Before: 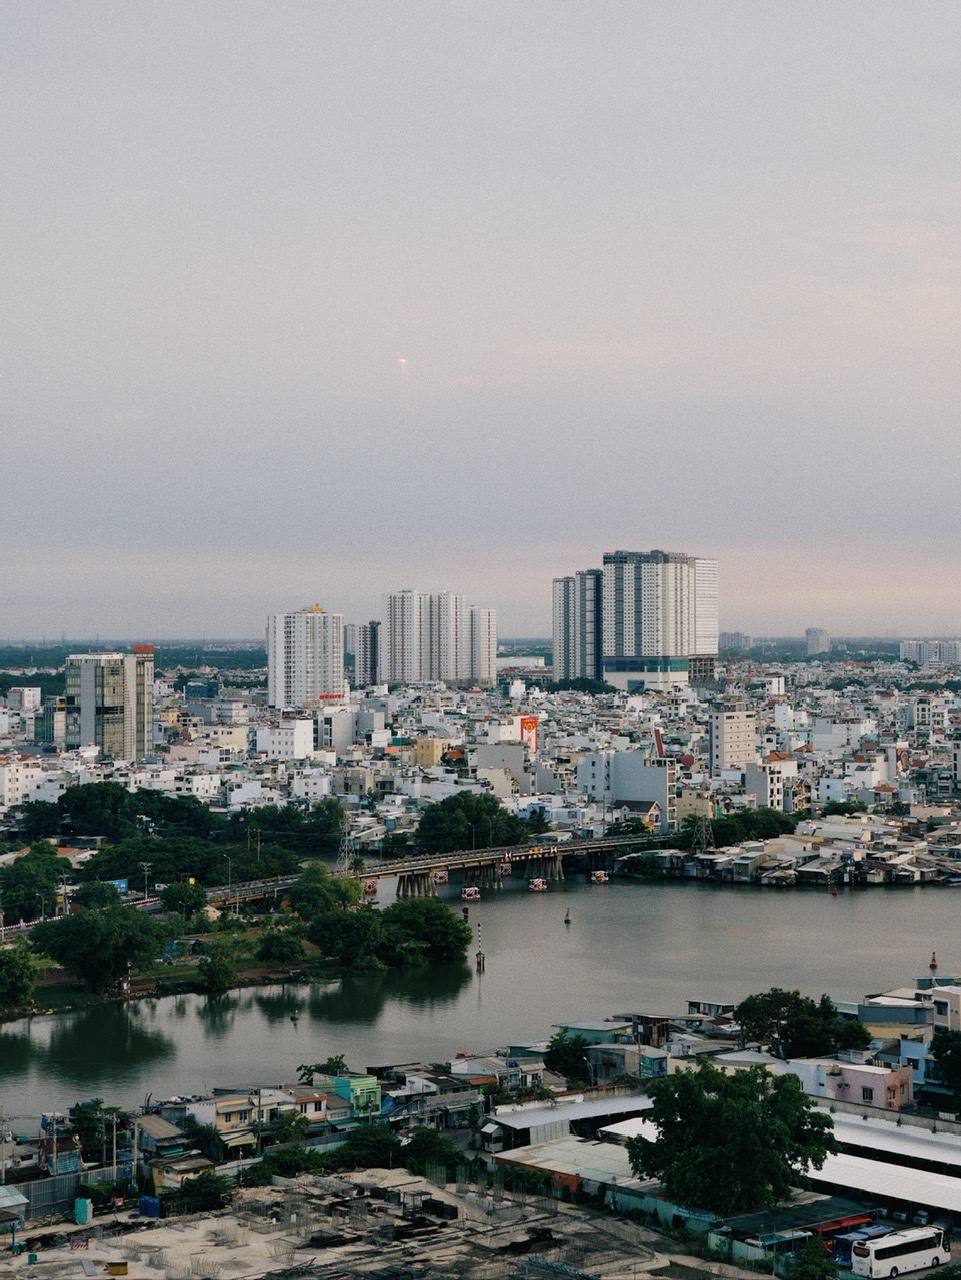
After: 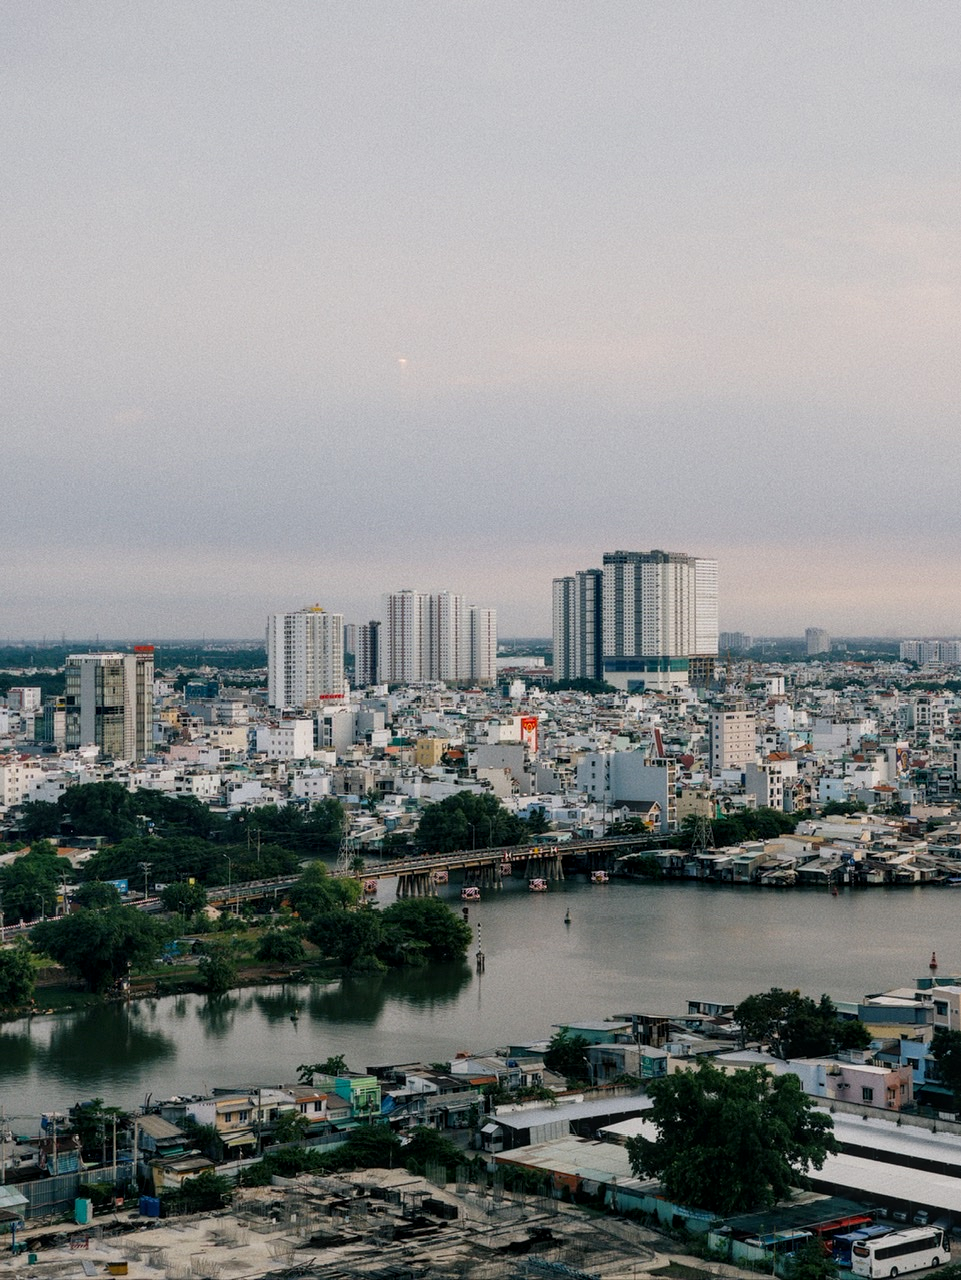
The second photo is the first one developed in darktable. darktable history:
vibrance: vibrance 100%
local contrast: on, module defaults
